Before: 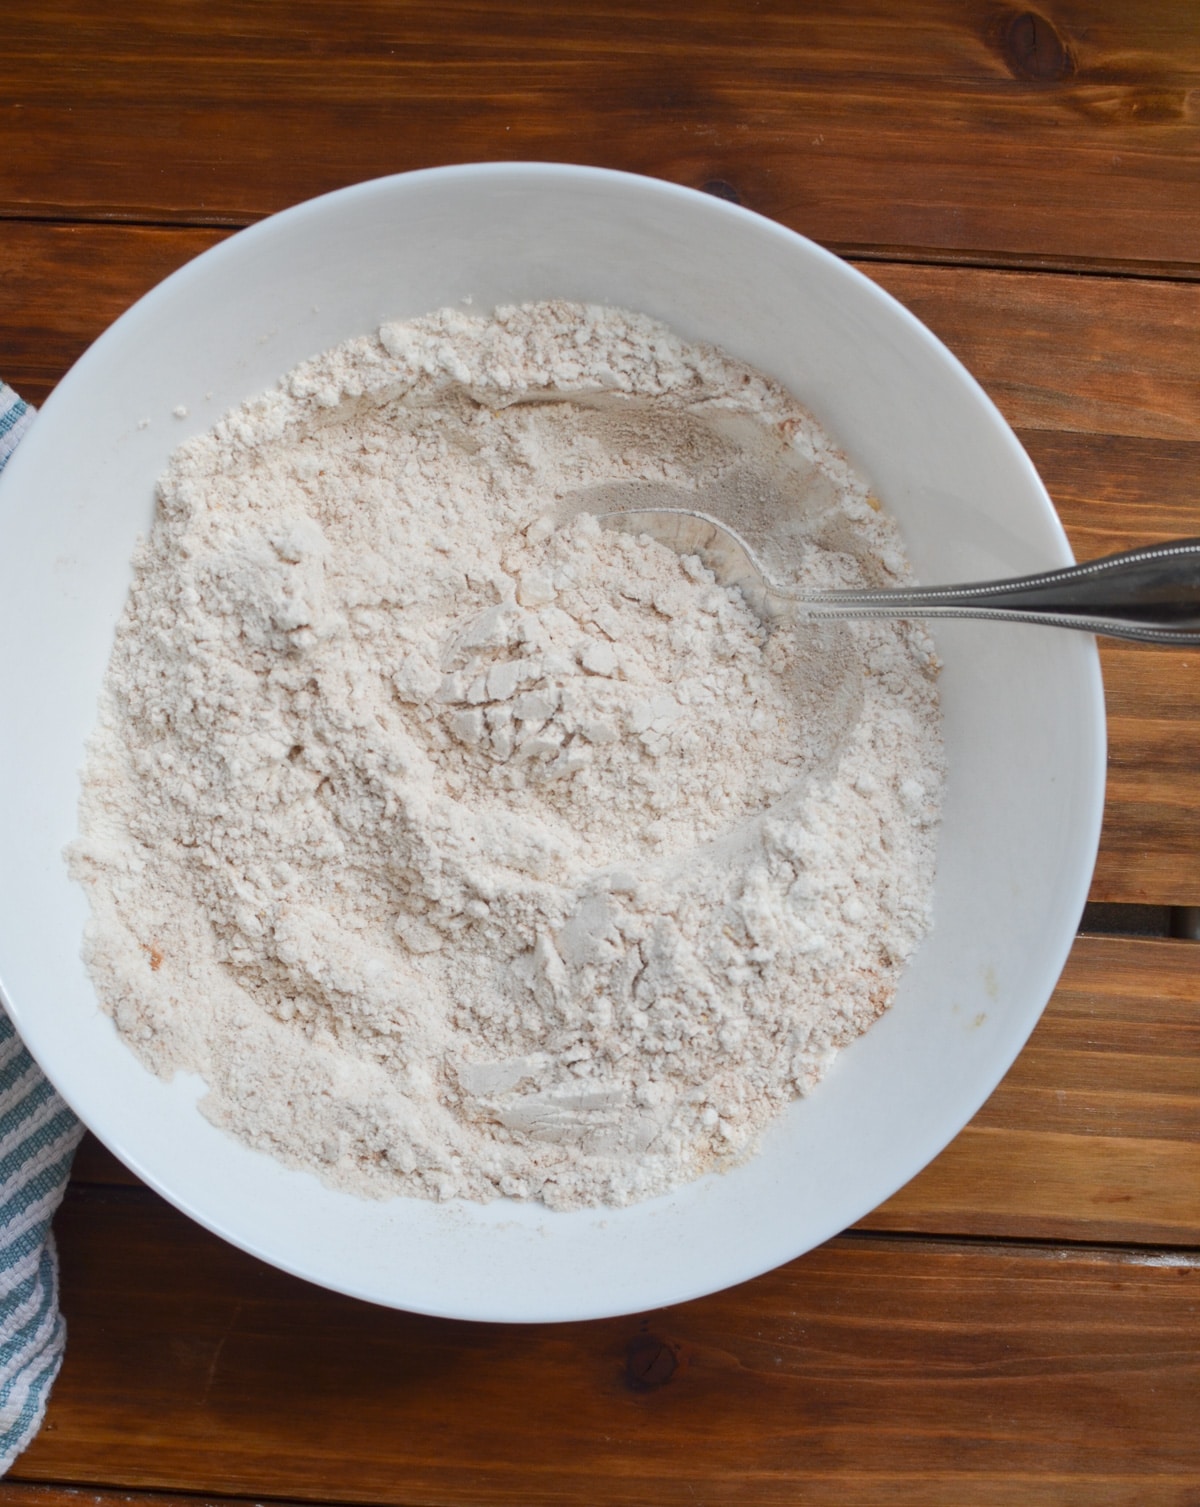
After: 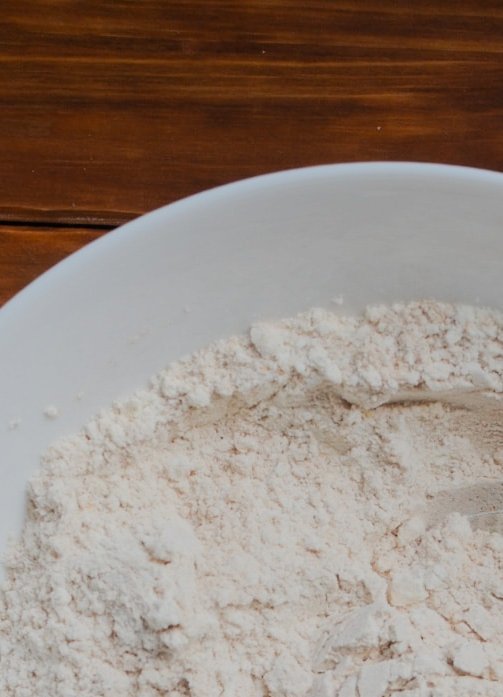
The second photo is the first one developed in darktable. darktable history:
filmic rgb: black relative exposure -7.65 EV, white relative exposure 4.56 EV, hardness 3.61, color science v6 (2022)
crop and rotate: left 10.817%, top 0.062%, right 47.194%, bottom 53.626%
